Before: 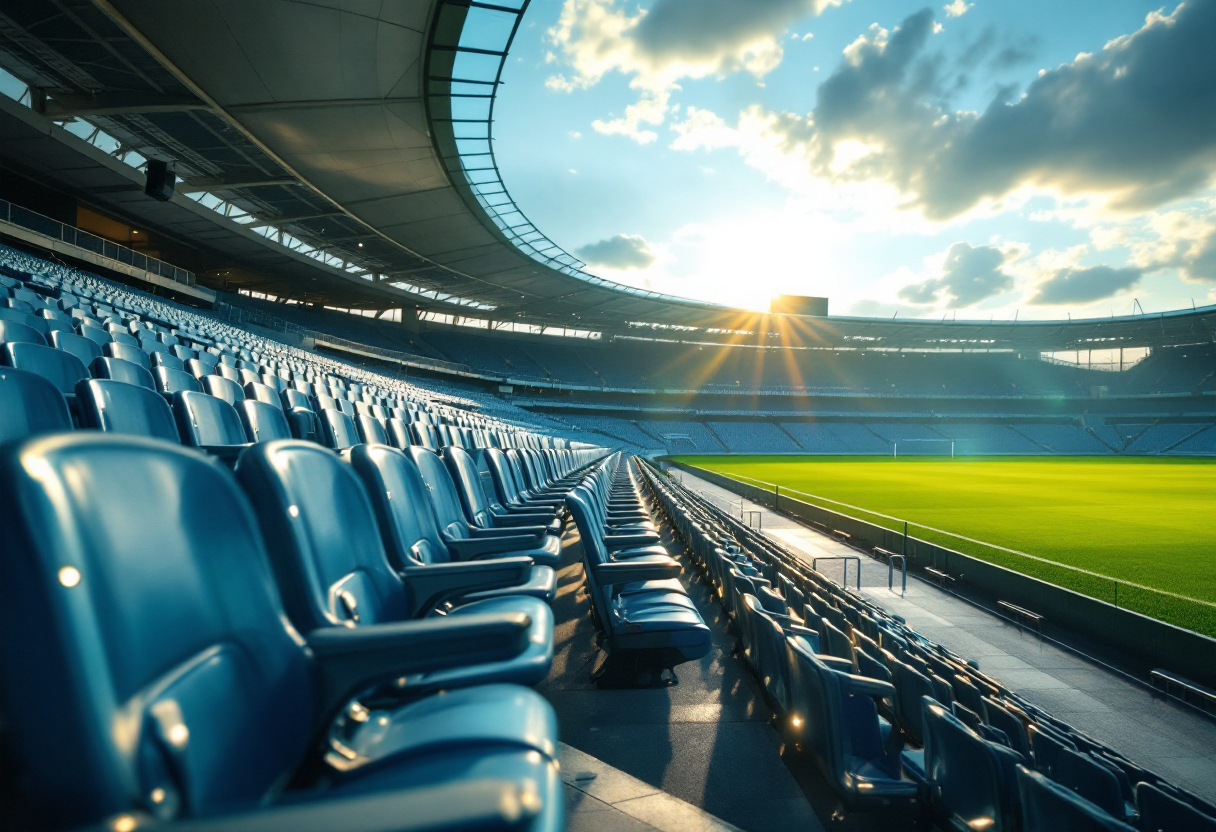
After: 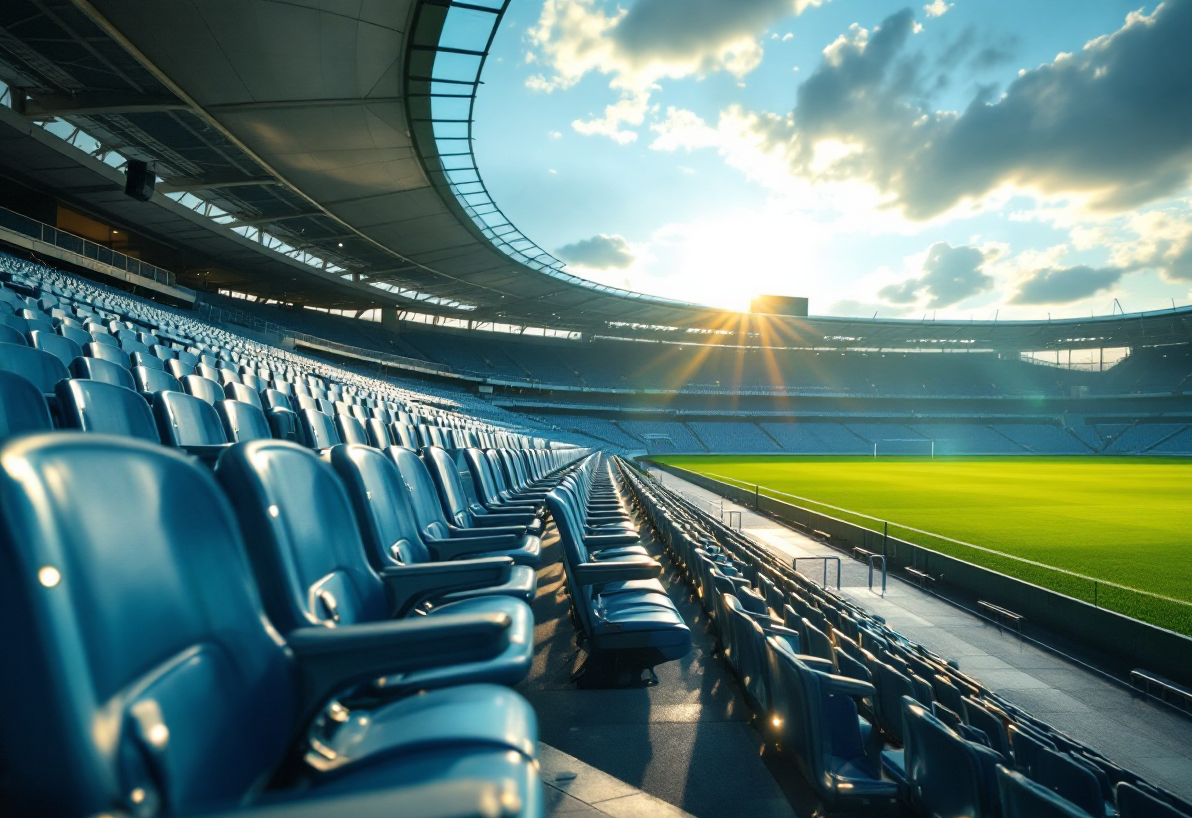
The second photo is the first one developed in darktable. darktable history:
crop: left 1.683%, right 0.282%, bottom 1.669%
